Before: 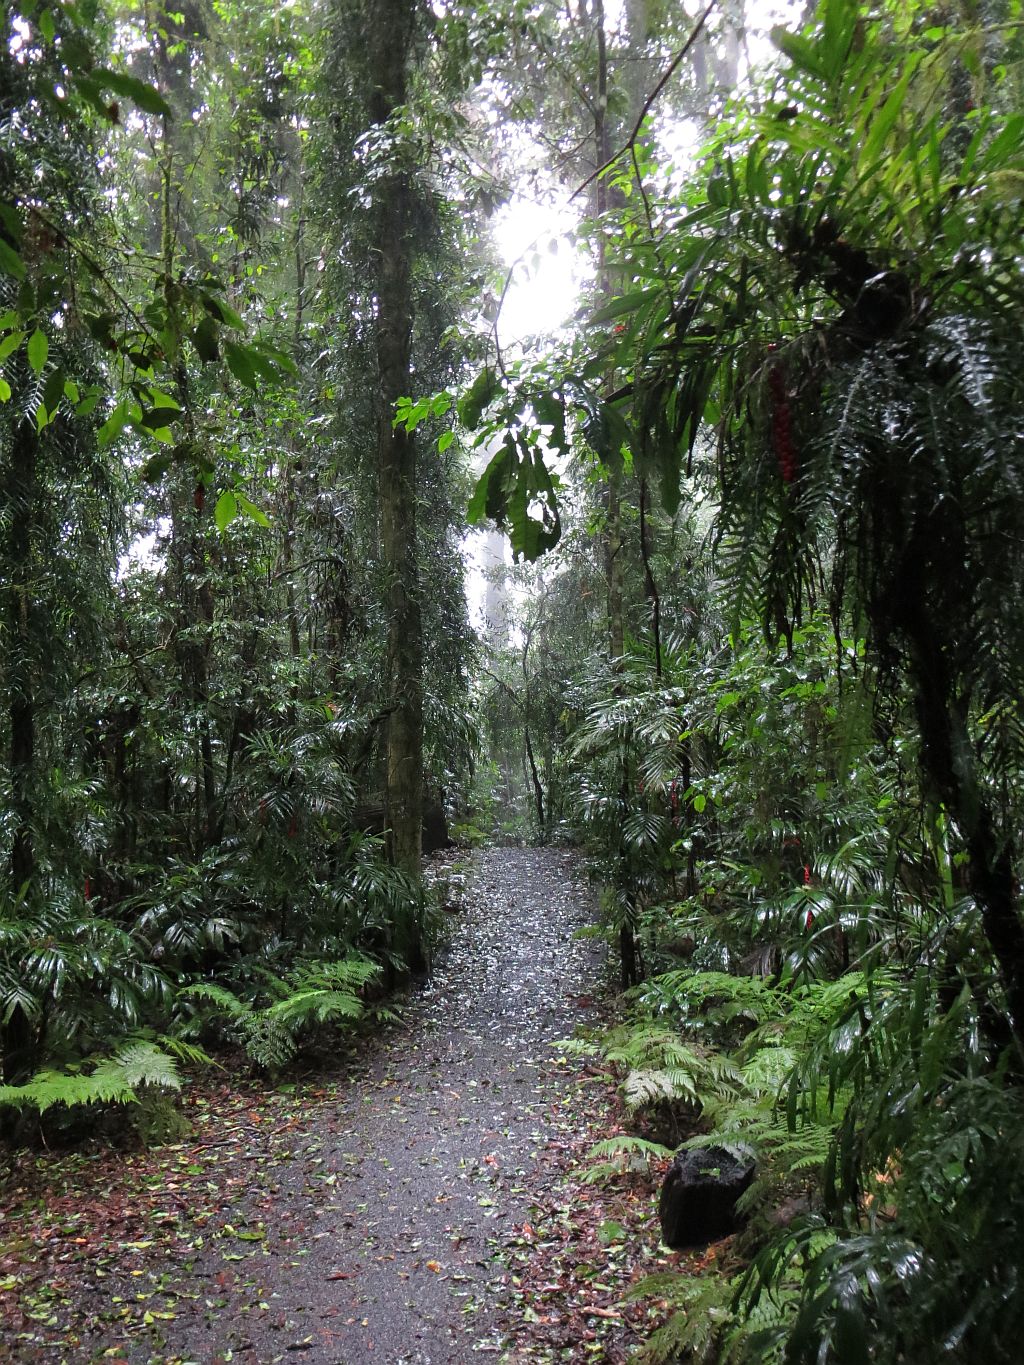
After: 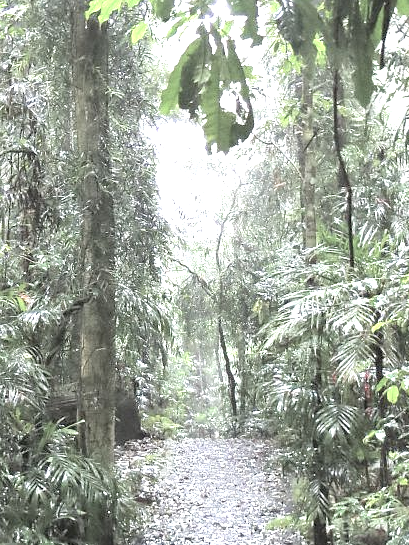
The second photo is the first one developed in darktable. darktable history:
crop: left 30%, top 30%, right 30%, bottom 30%
exposure: exposure 2 EV, compensate highlight preservation false
contrast brightness saturation: brightness 0.18, saturation -0.5
